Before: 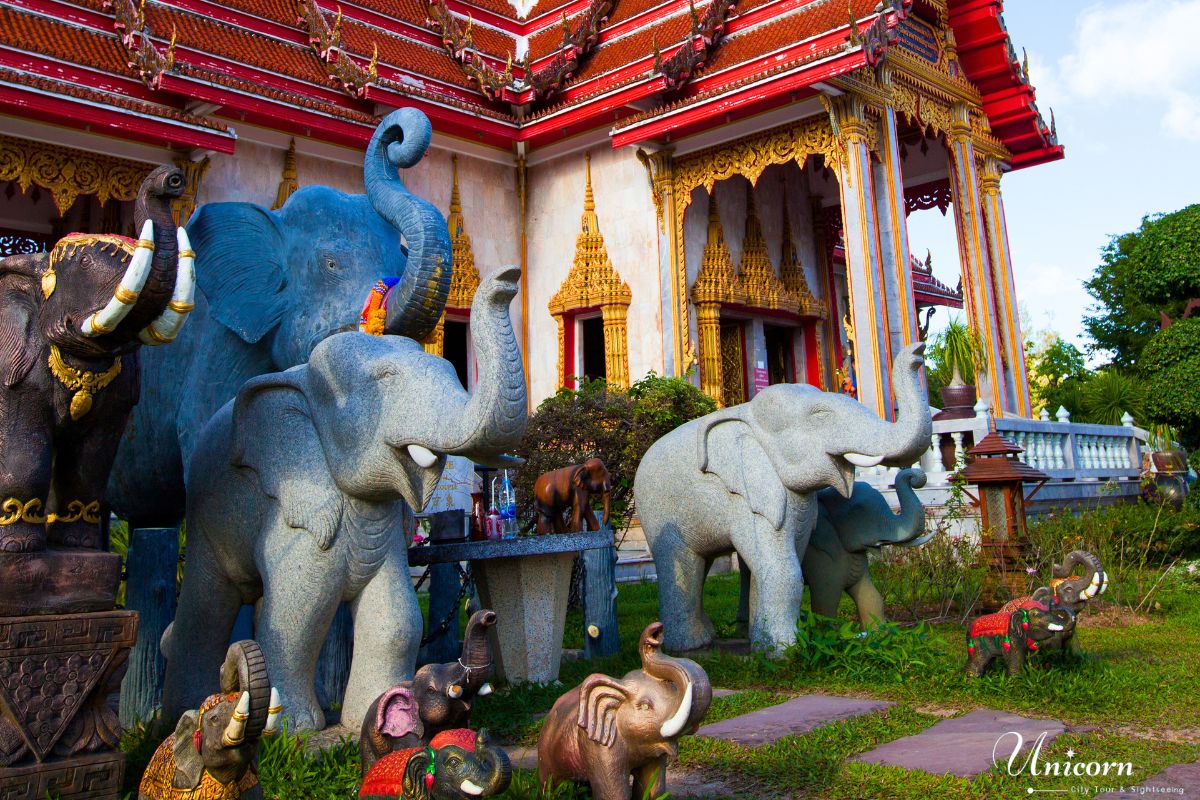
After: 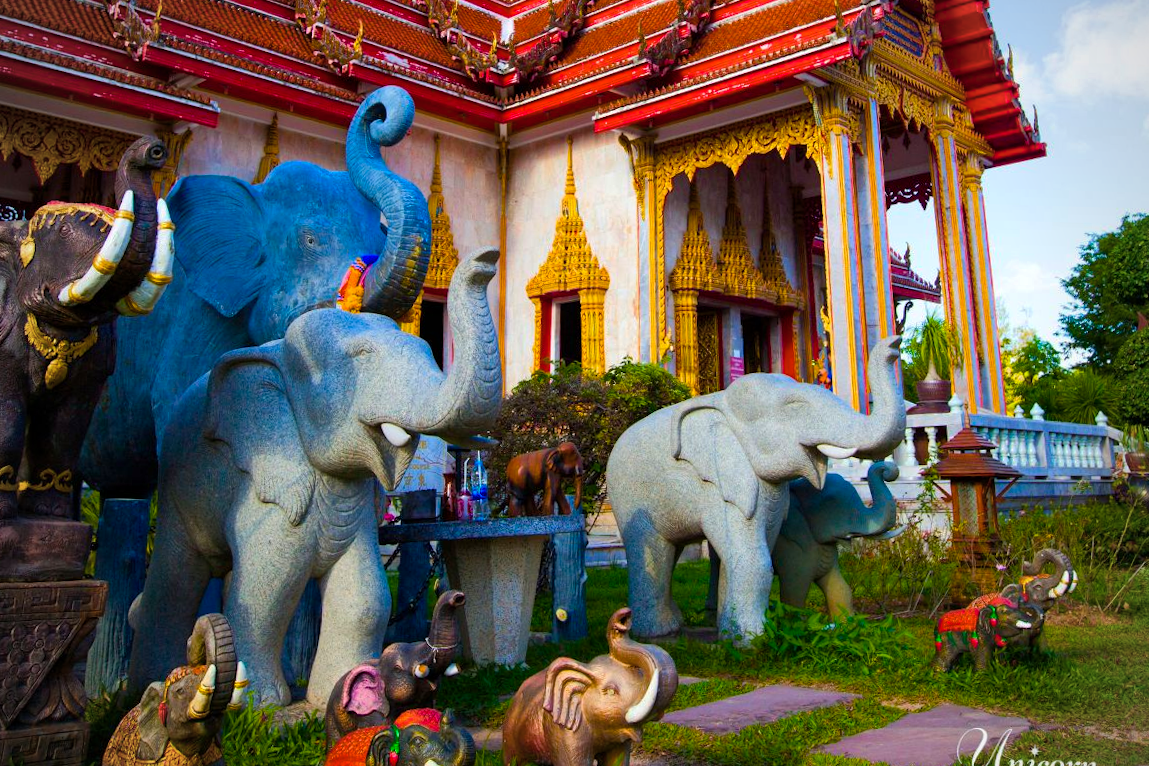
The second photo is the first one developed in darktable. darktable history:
crop and rotate: angle -1.69°
shadows and highlights: shadows 10, white point adjustment 1, highlights -40
color zones: curves: ch0 [(0, 0.5) (0.143, 0.52) (0.286, 0.5) (0.429, 0.5) (0.571, 0.5) (0.714, 0.5) (0.857, 0.5) (1, 0.5)]; ch1 [(0, 0.489) (0.155, 0.45) (0.286, 0.466) (0.429, 0.5) (0.571, 0.5) (0.714, 0.5) (0.857, 0.5) (1, 0.489)]
color balance rgb: linear chroma grading › global chroma 10%, perceptual saturation grading › global saturation 30%, global vibrance 10%
vignetting: fall-off radius 60.92%
